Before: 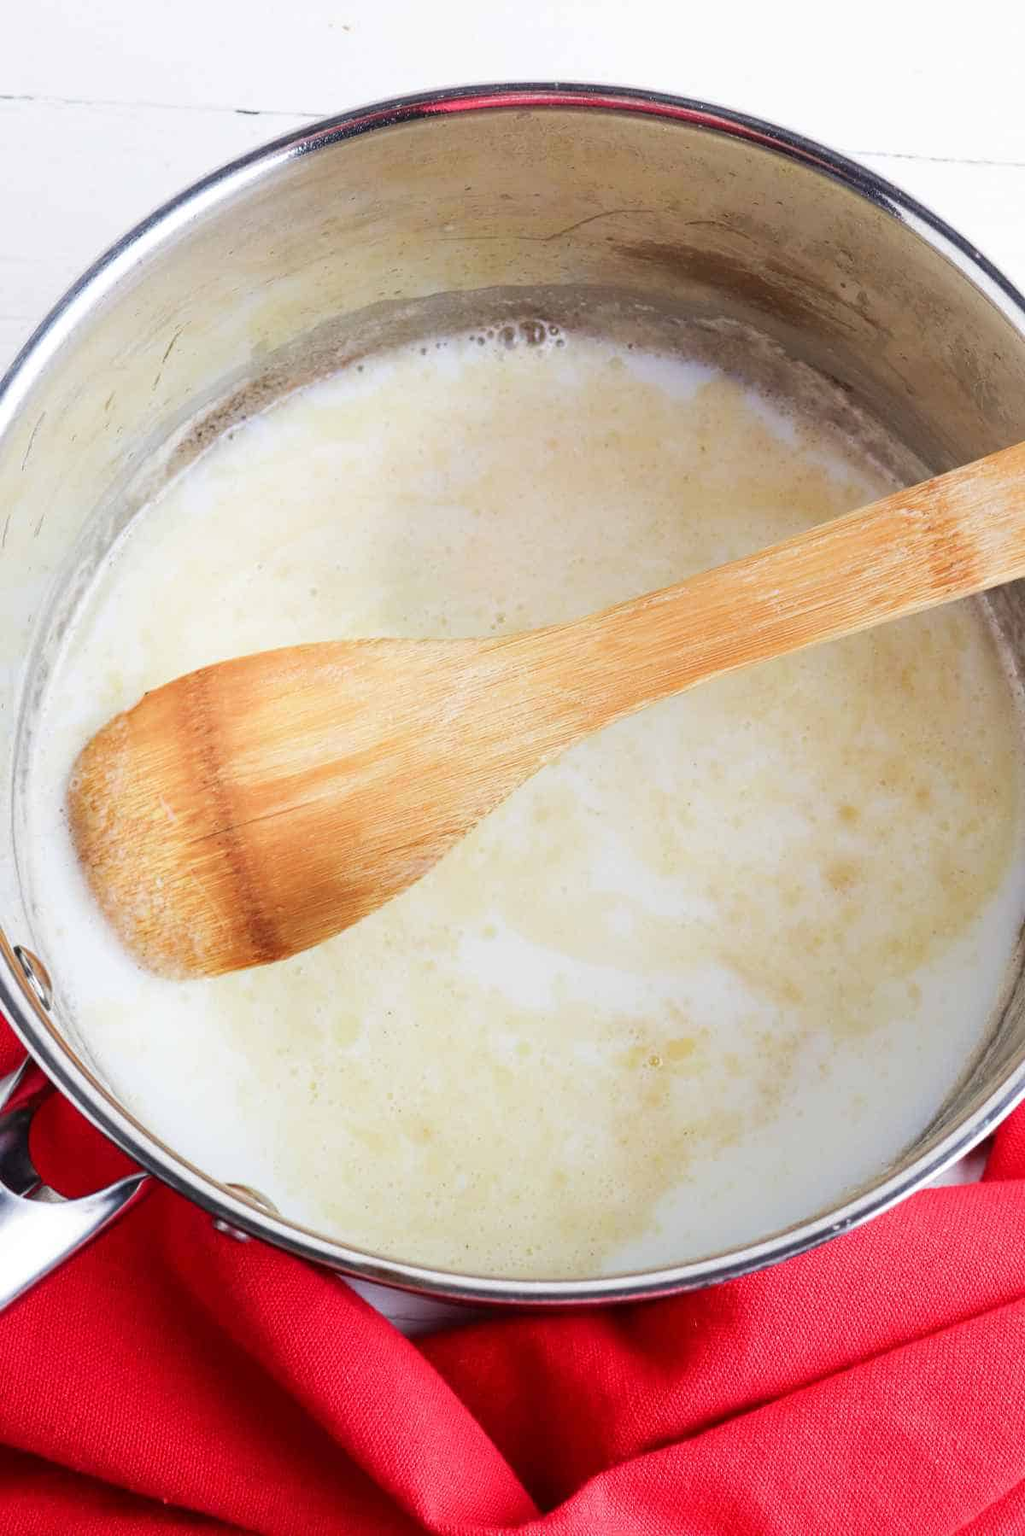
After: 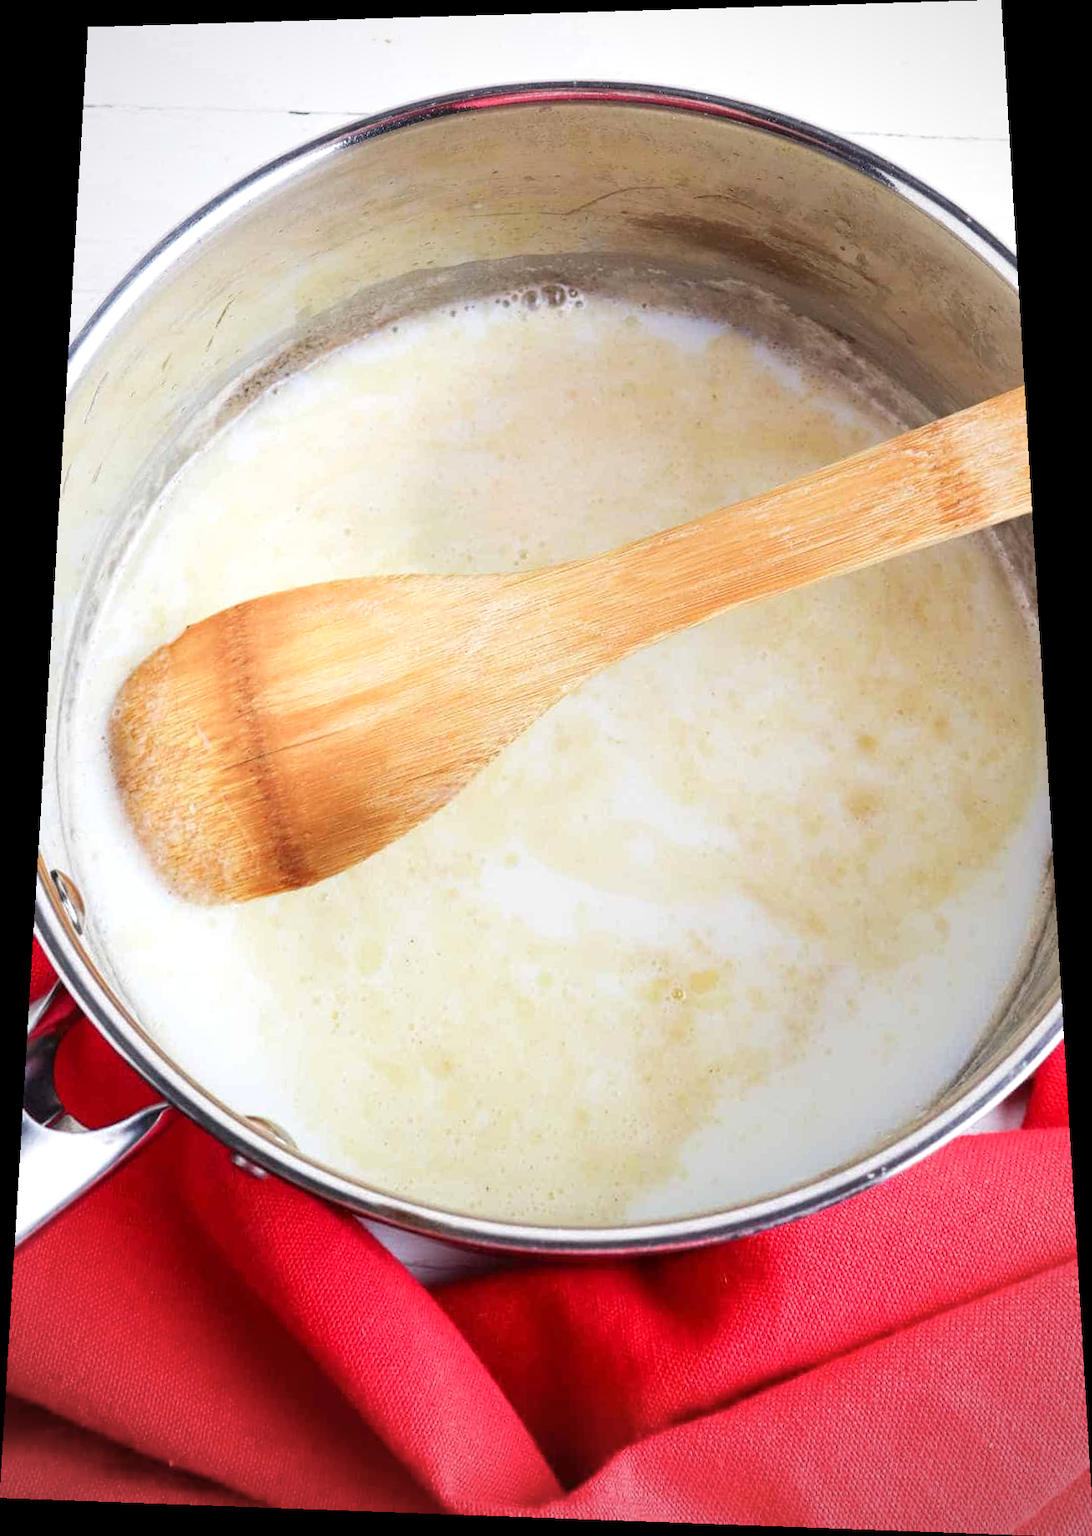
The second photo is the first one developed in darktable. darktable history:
rotate and perspective: rotation 0.128°, lens shift (vertical) -0.181, lens shift (horizontal) -0.044, shear 0.001, automatic cropping off
exposure: exposure 0.197 EV, compensate highlight preservation false
vignetting: fall-off radius 60.92%
